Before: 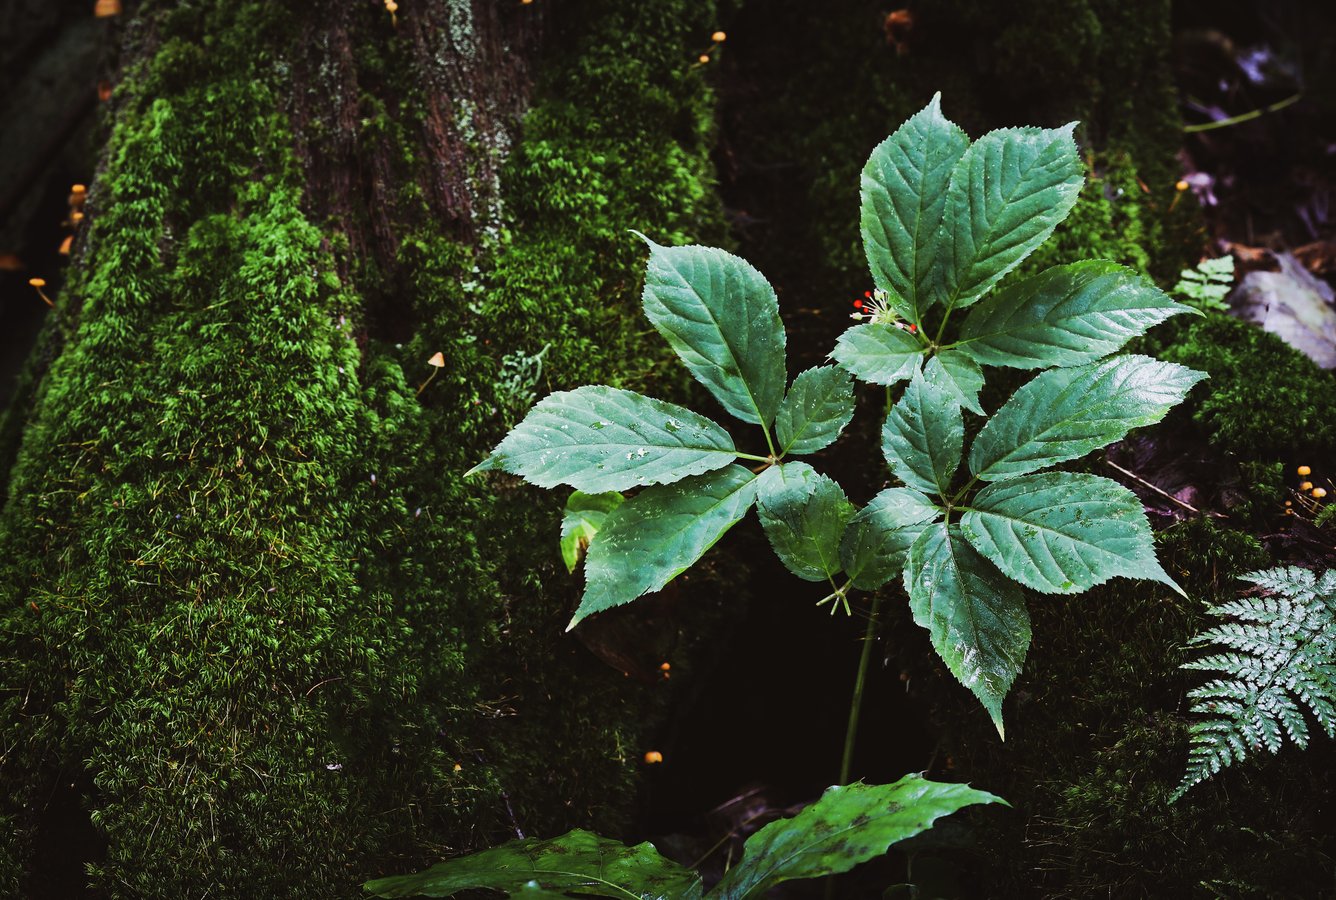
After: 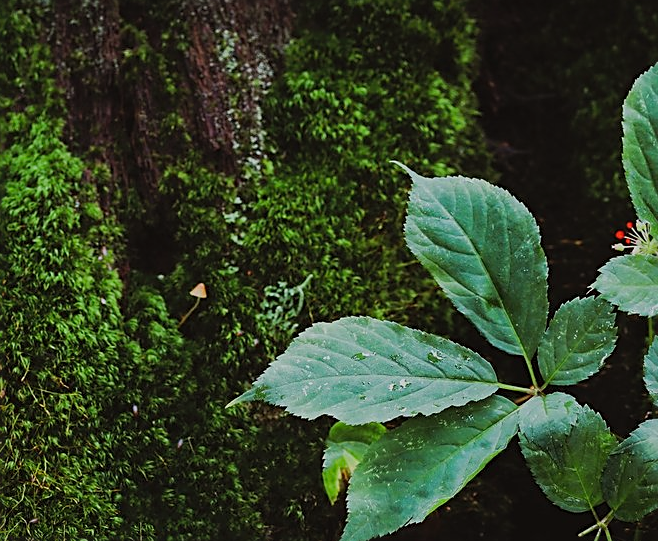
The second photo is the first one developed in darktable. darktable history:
sharpen: on, module defaults
contrast brightness saturation: brightness 0.09, saturation 0.19
exposure: black level correction 0, exposure -0.766 EV, compensate highlight preservation false
crop: left 17.835%, top 7.675%, right 32.881%, bottom 32.213%
